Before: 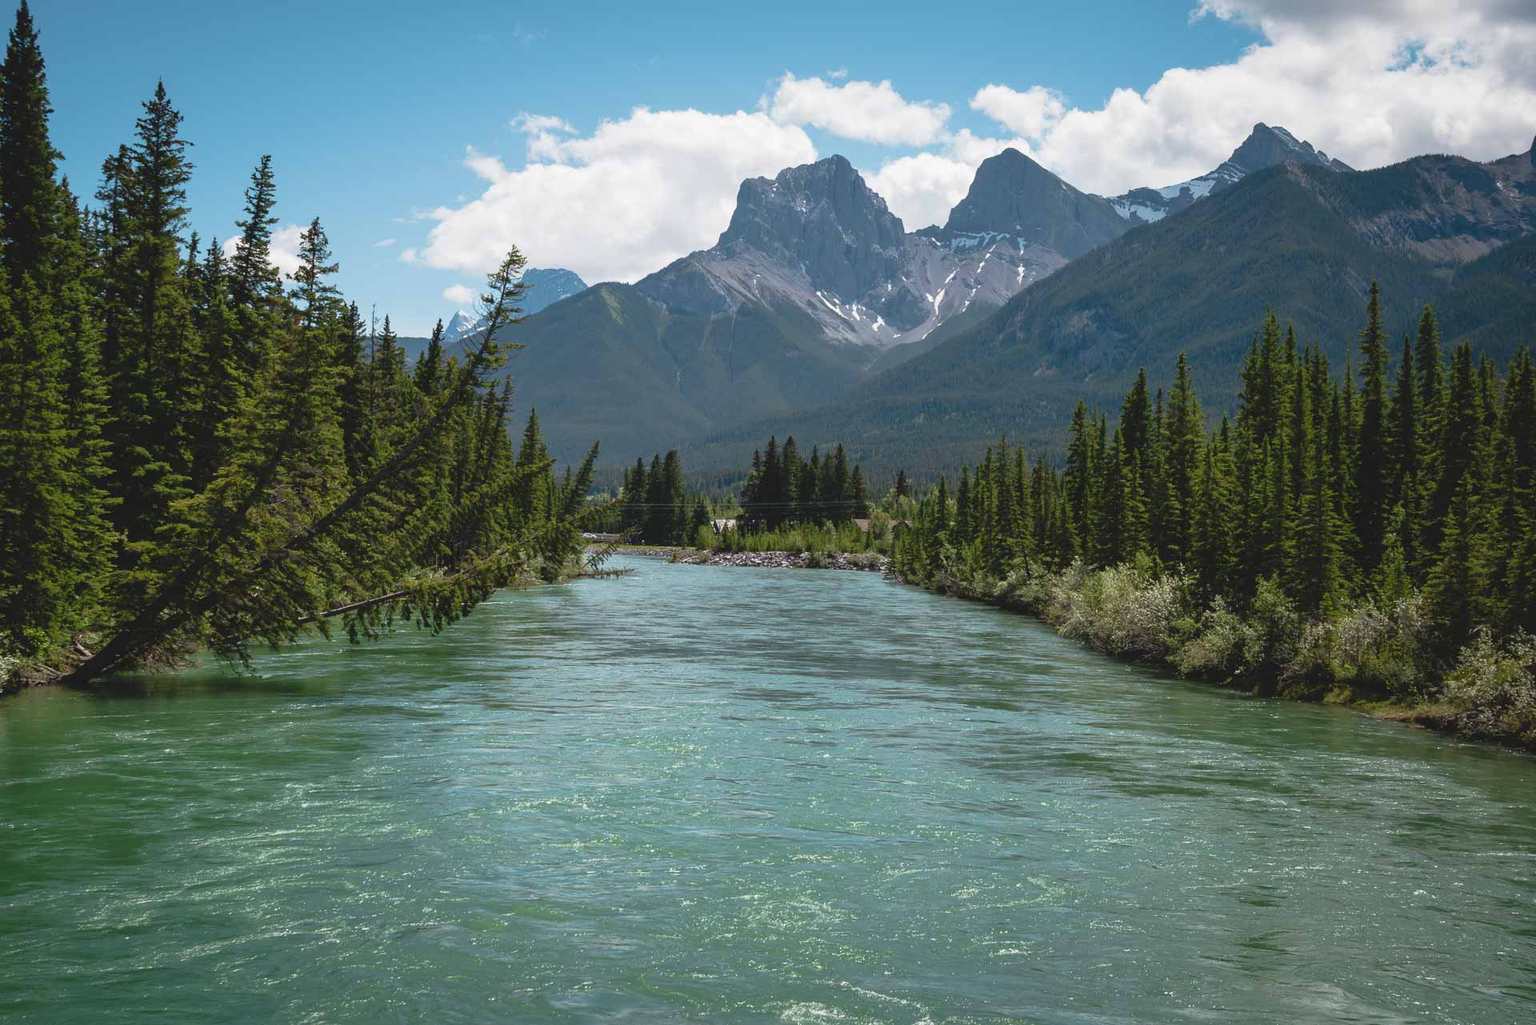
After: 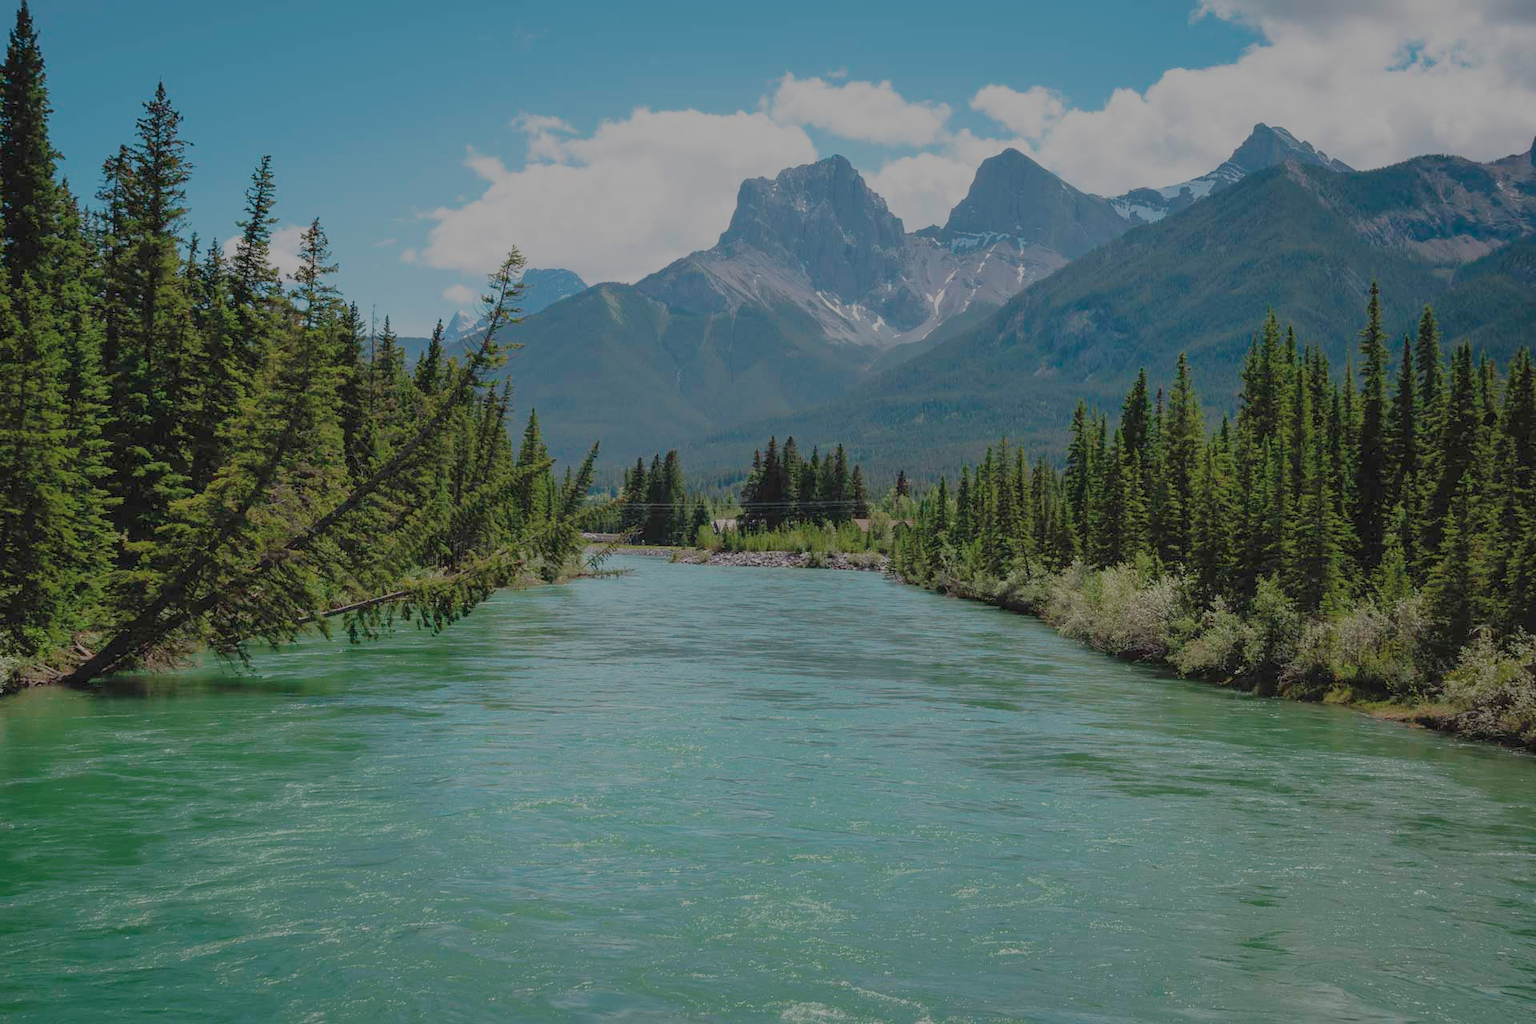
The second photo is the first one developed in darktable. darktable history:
filmic rgb: black relative exposure -8.02 EV, white relative exposure 8.02 EV, target black luminance 0%, hardness 2.5, latitude 76.19%, contrast 0.557, shadows ↔ highlights balance 0.006%
